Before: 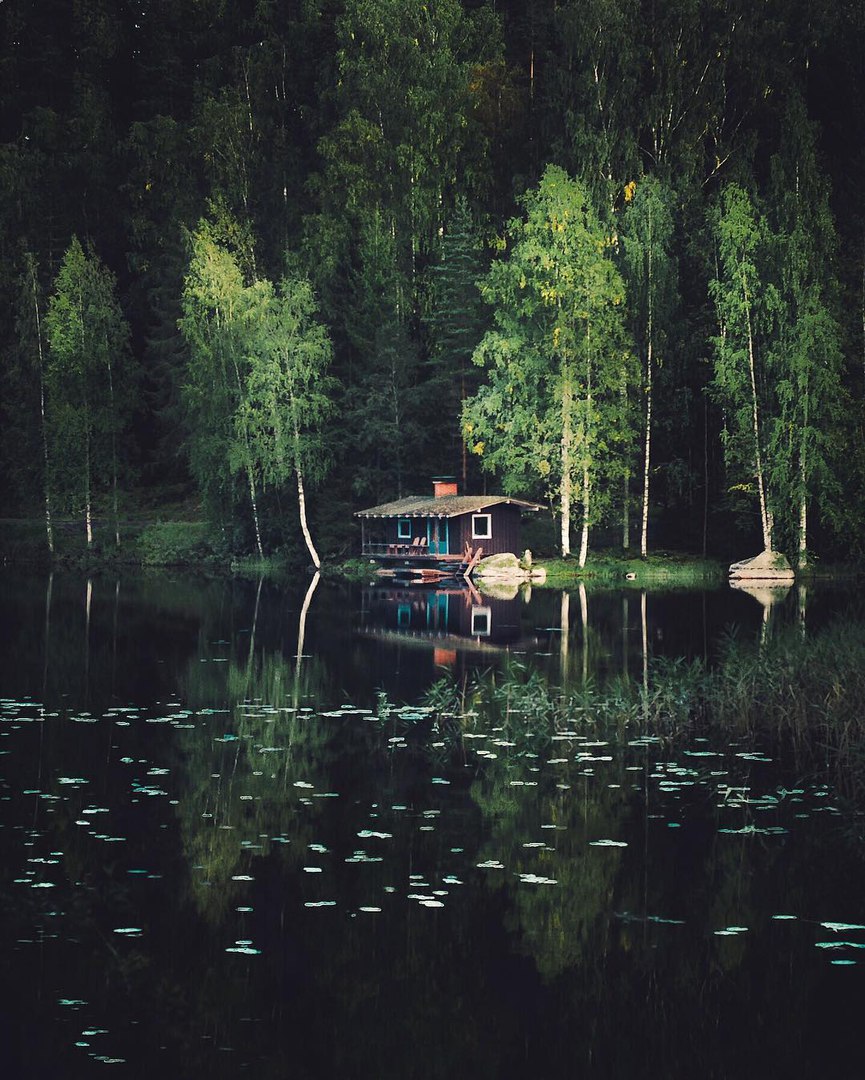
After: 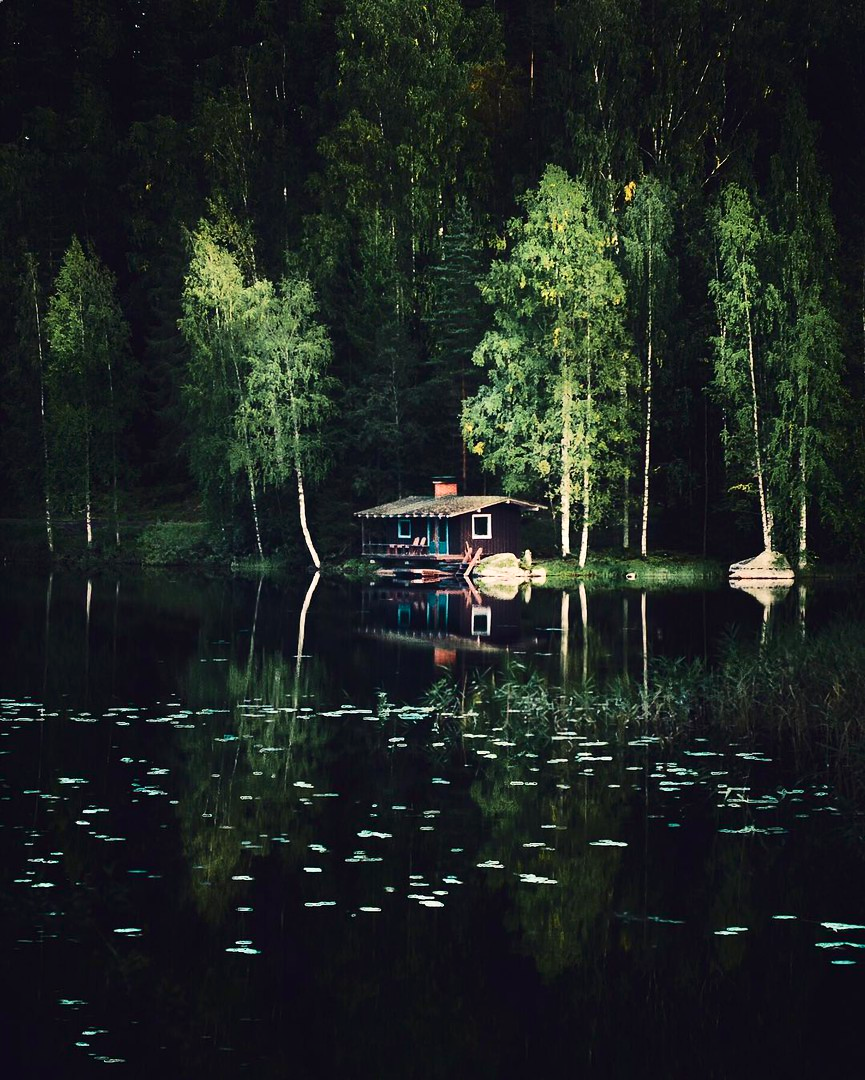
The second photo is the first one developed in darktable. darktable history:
contrast brightness saturation: contrast 0.281
velvia: strength 9.89%
